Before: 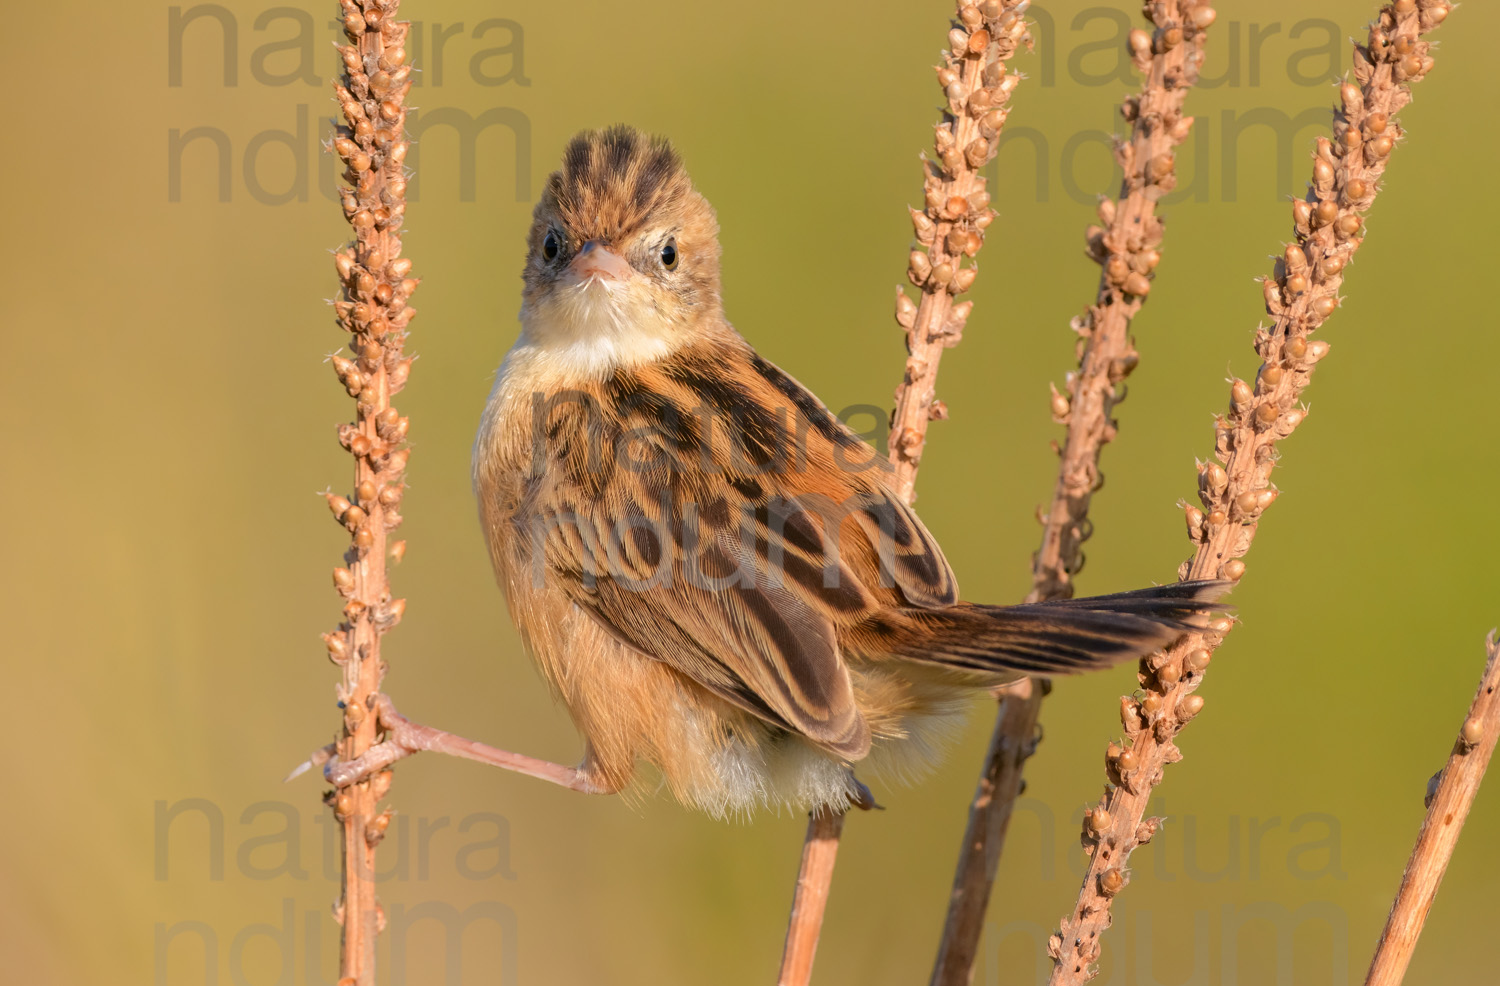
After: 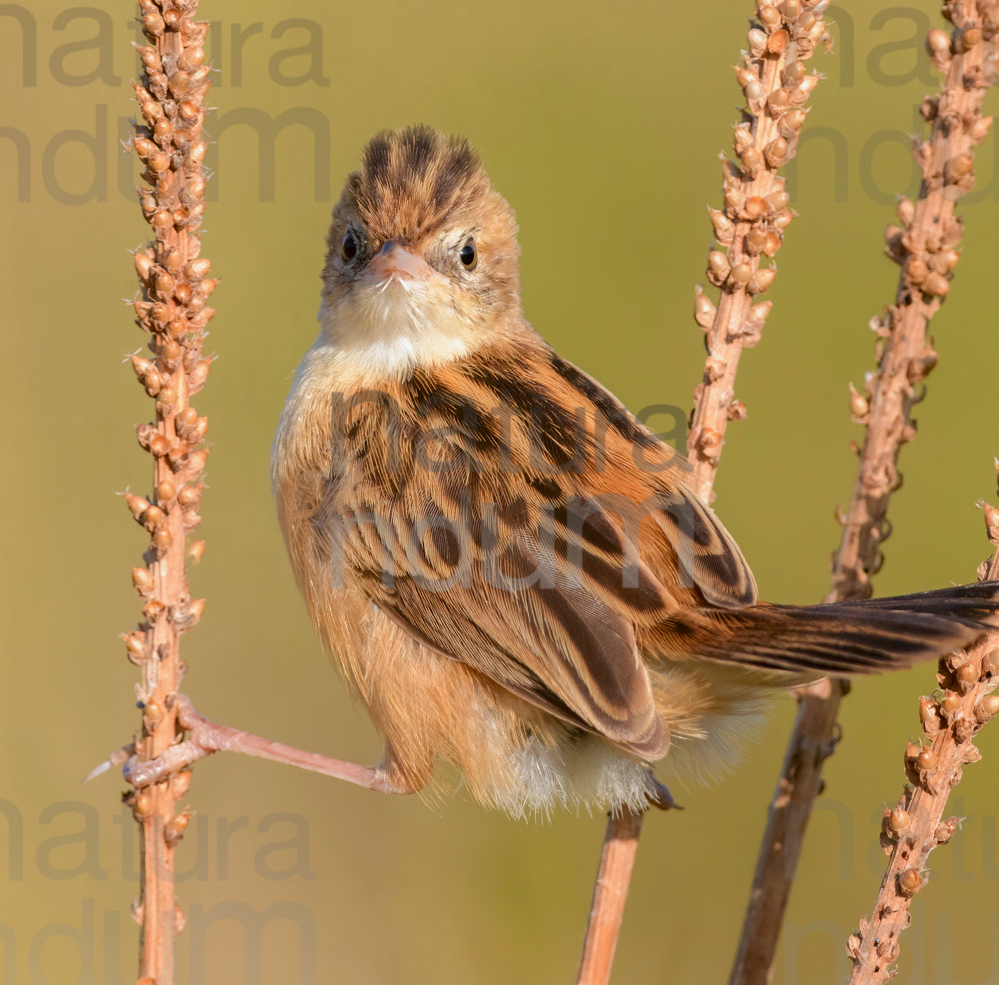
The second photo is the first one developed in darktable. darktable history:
color correction: highlights a* -3.28, highlights b* -6.24, shadows a* 3.1, shadows b* 5.19
crop and rotate: left 13.409%, right 19.924%
